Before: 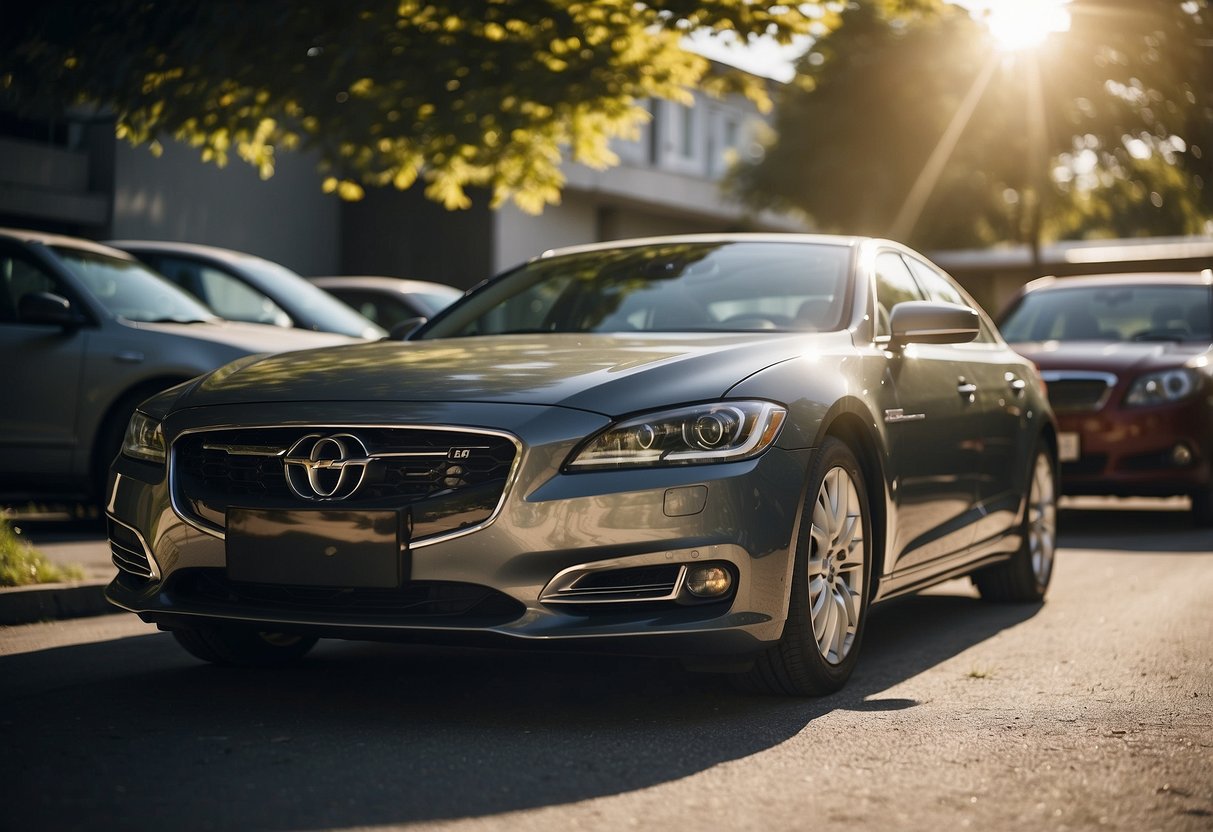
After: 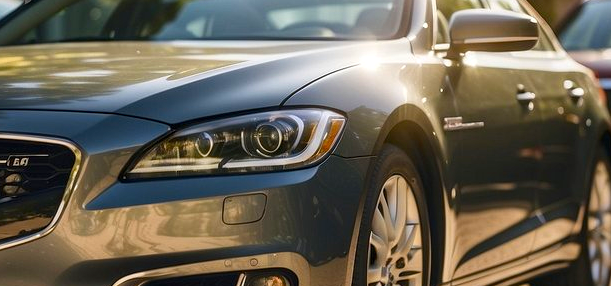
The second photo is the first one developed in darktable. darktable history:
local contrast: on, module defaults
crop: left 36.398%, top 35.154%, right 13.218%, bottom 30.47%
contrast brightness saturation: contrast 0.078, saturation 0.2
color balance rgb: power › hue 63.11°, perceptual saturation grading › global saturation 25.251%
